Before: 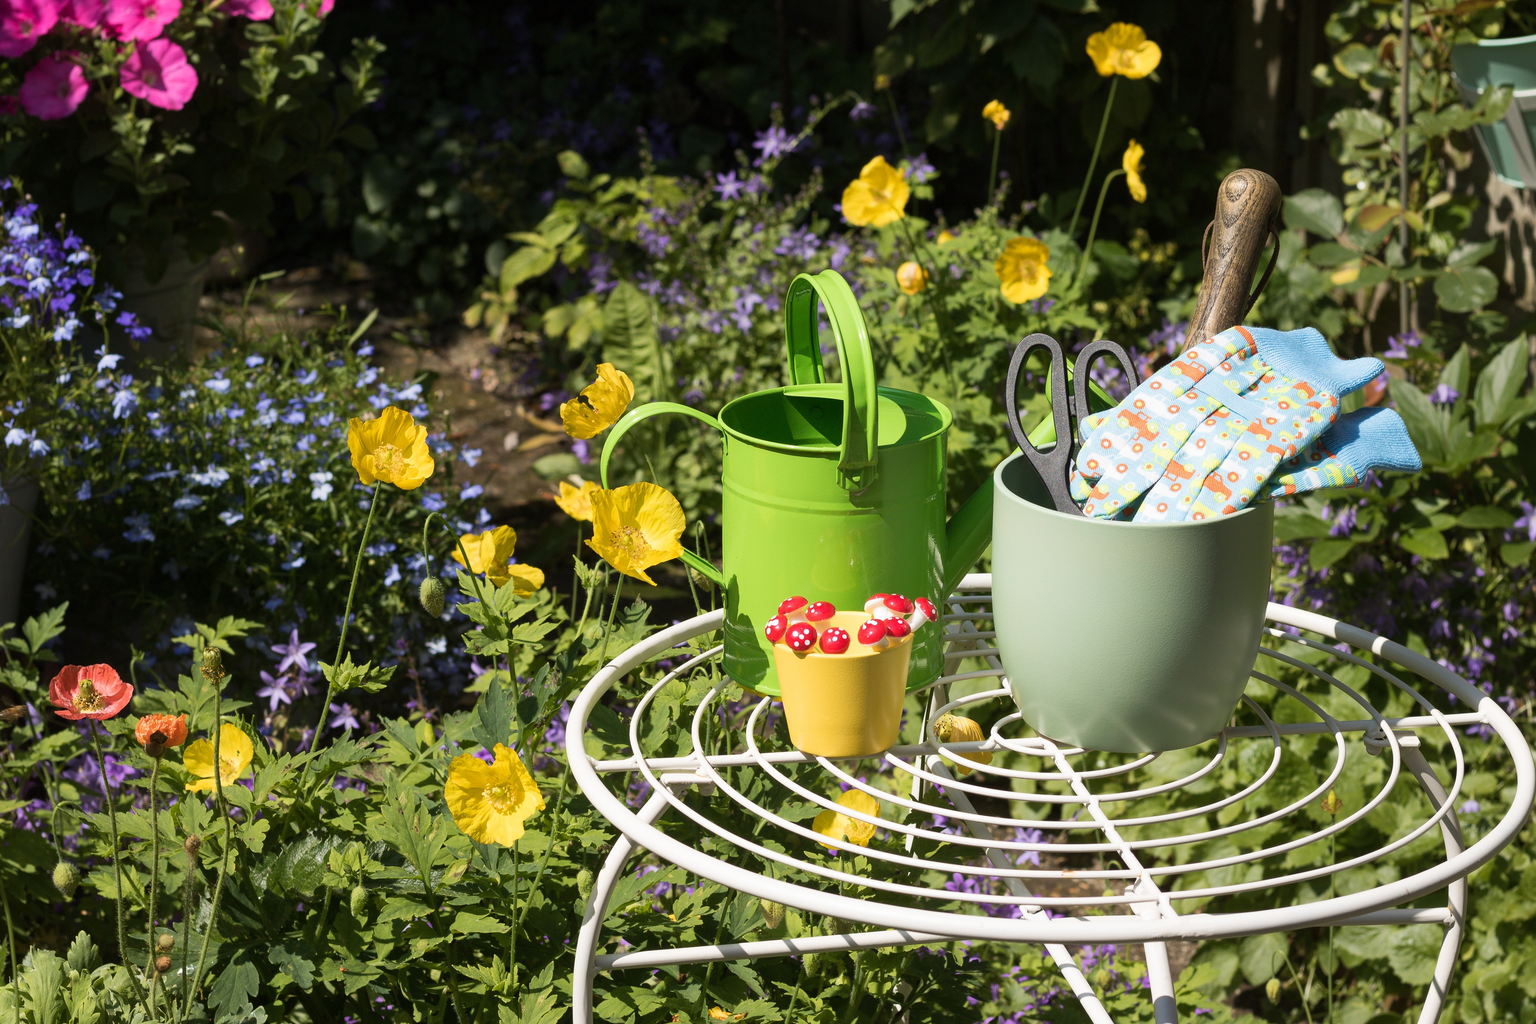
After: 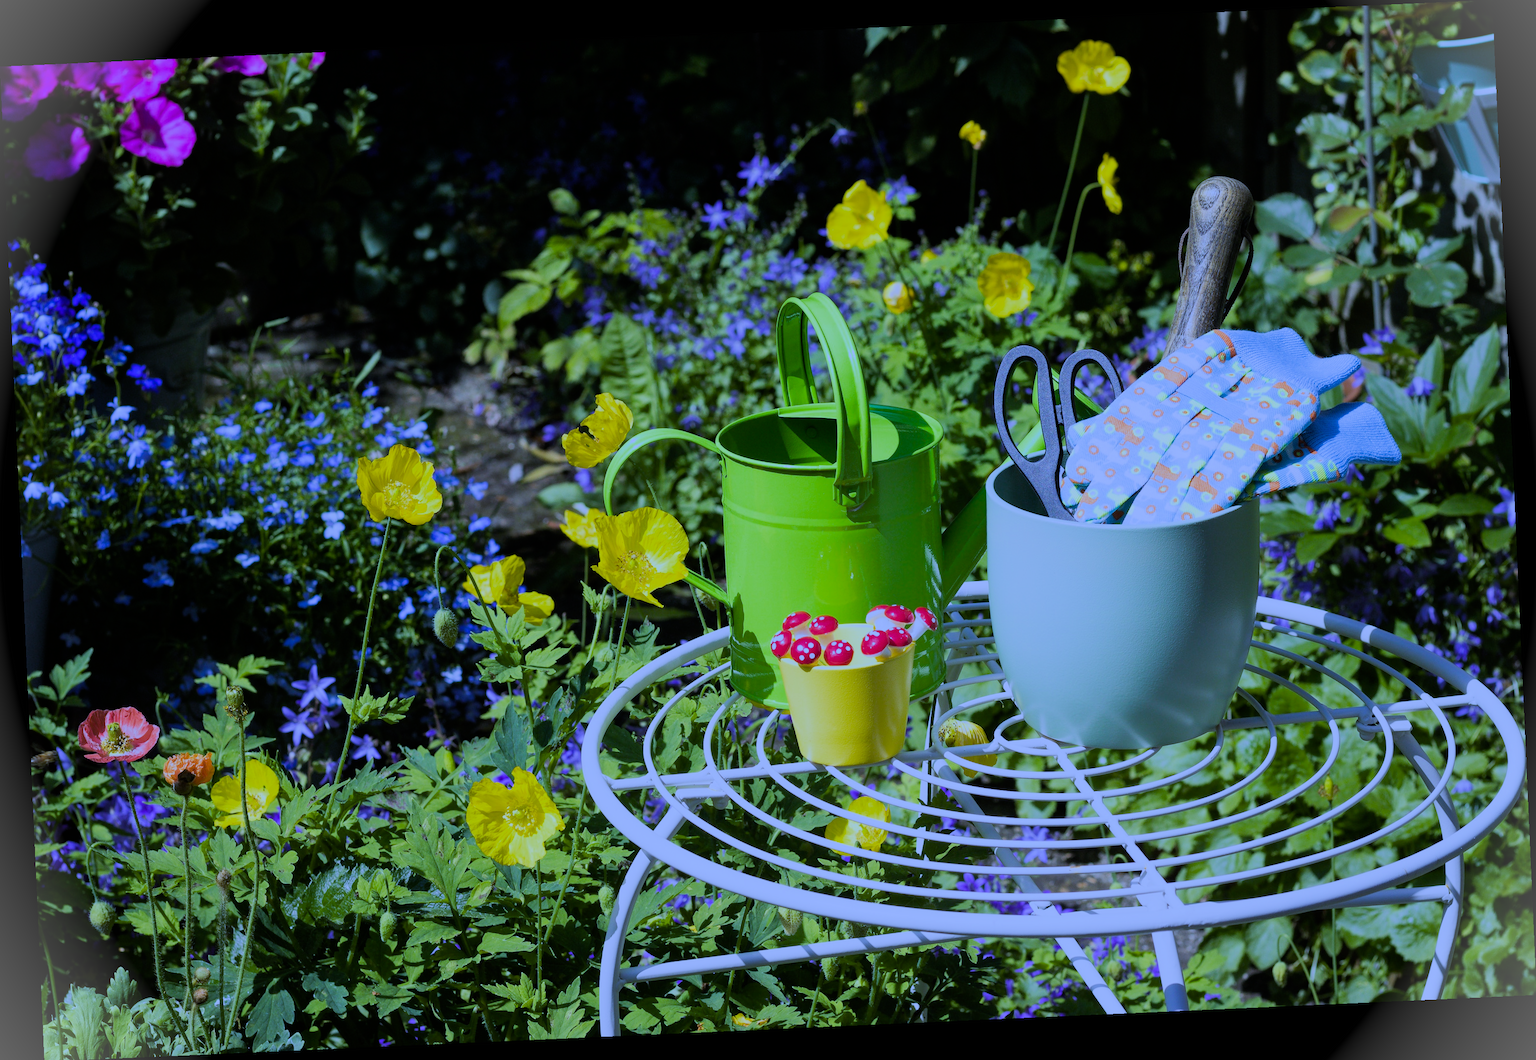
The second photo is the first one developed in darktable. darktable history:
filmic rgb: black relative exposure -7.65 EV, white relative exposure 4.56 EV, hardness 3.61
rotate and perspective: rotation -2.56°, automatic cropping off
white balance: red 0.766, blue 1.537
exposure: exposure -0.072 EV, compensate highlight preservation false
color balance rgb: perceptual saturation grading › global saturation 25%, global vibrance 20%
vignetting: fall-off start 100%, brightness 0.3, saturation 0
